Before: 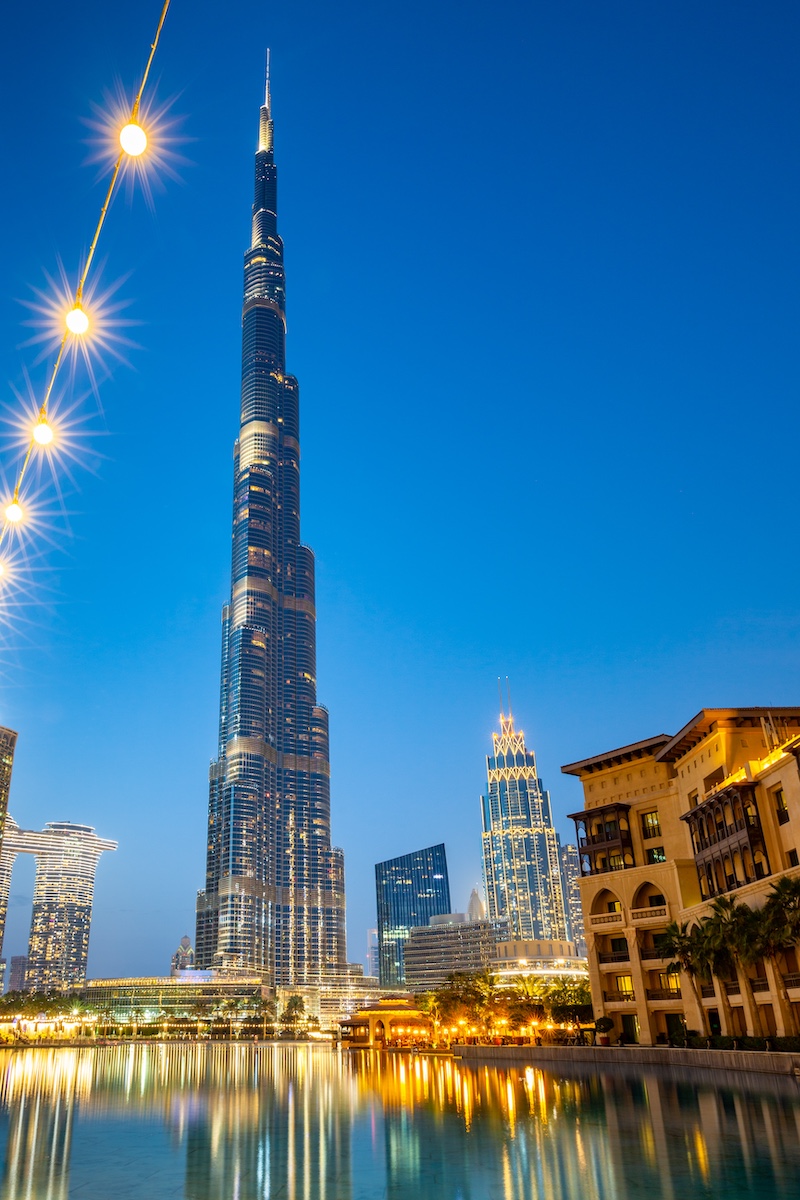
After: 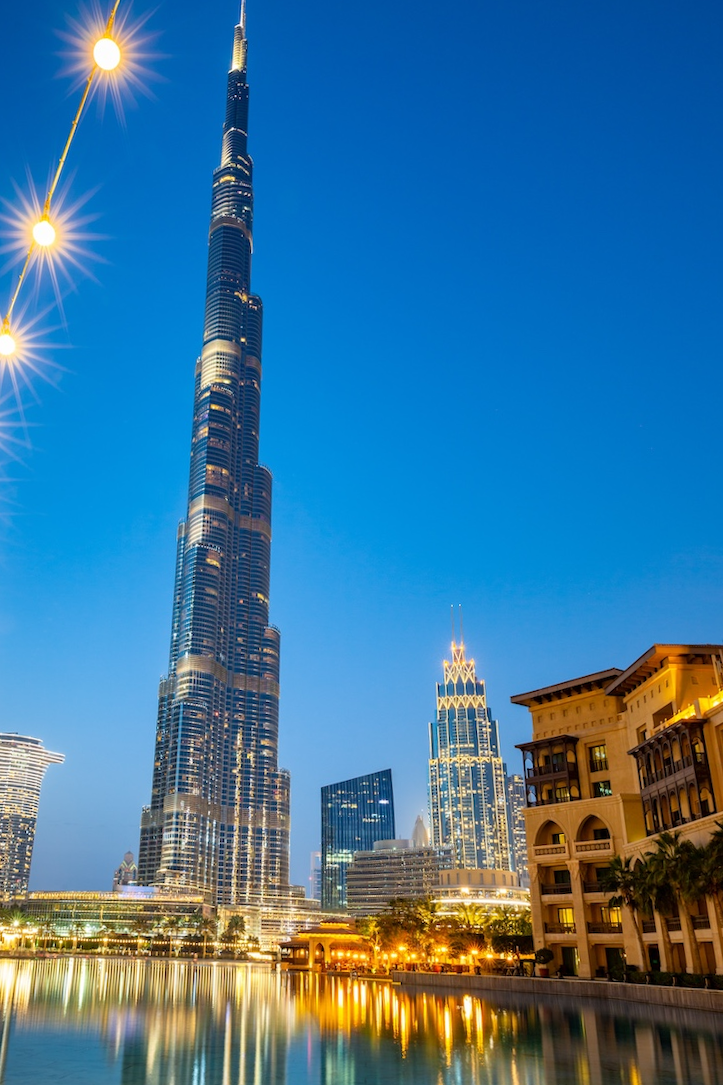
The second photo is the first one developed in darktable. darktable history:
crop and rotate: angle -2.16°, left 3.105%, top 3.903%, right 1.372%, bottom 0.583%
